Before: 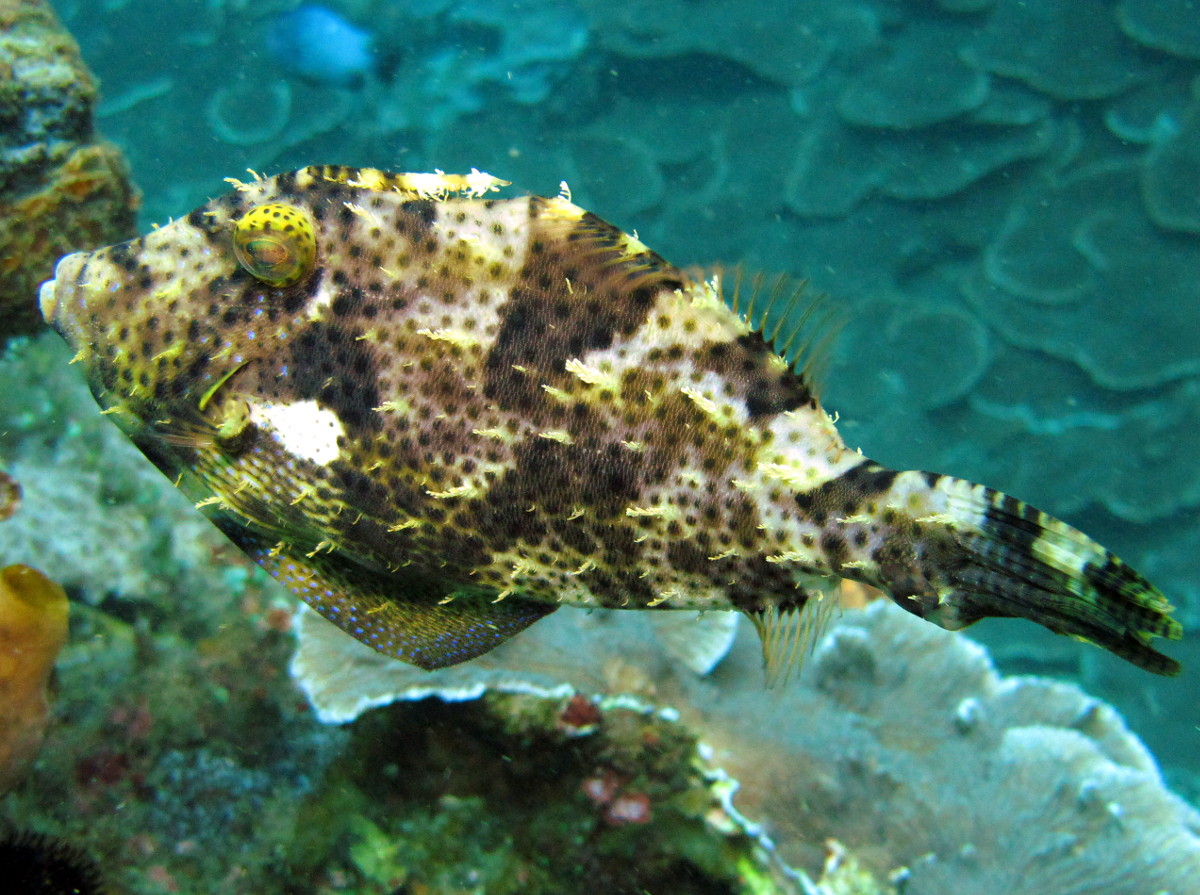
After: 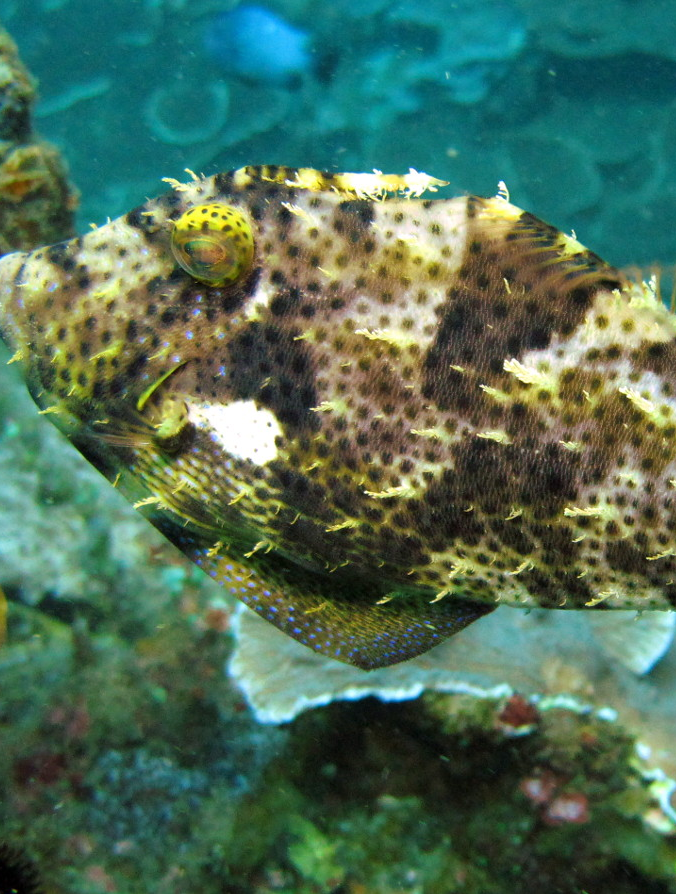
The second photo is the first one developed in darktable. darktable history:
crop: left 5.184%, right 38.455%
